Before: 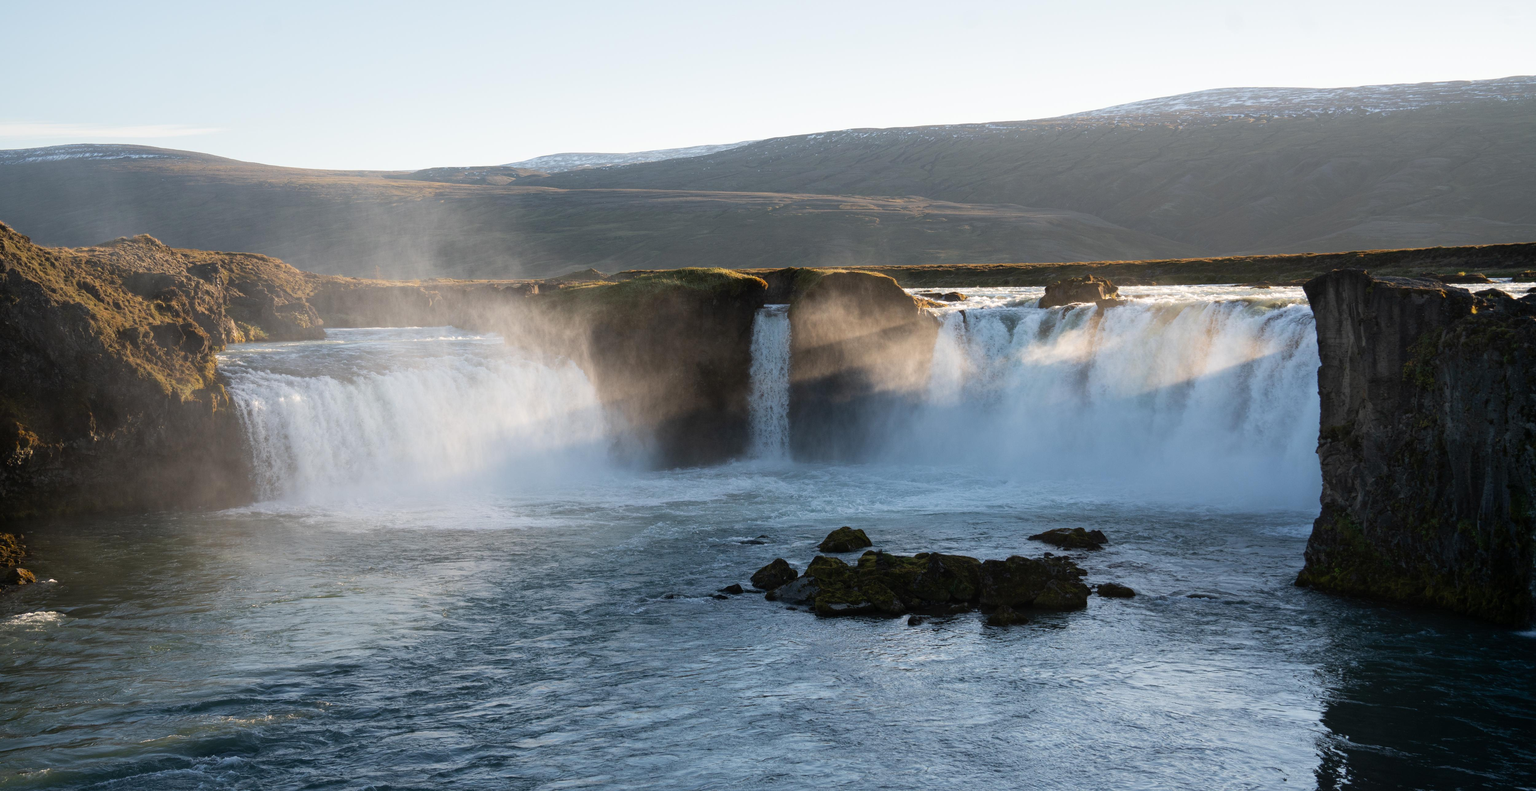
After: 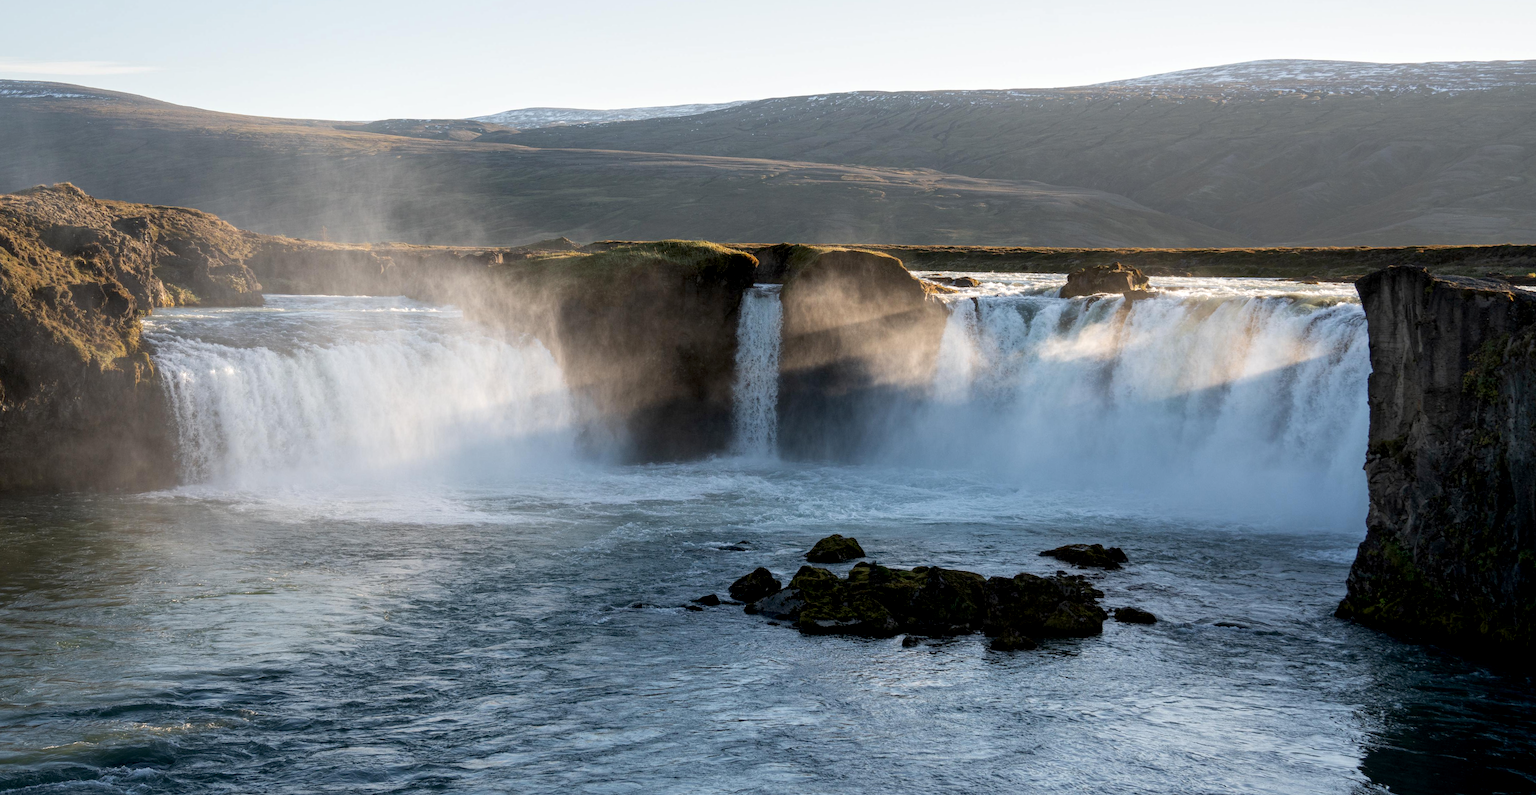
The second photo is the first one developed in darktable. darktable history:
crop and rotate: angle -1.89°, left 3.144%, top 3.629%, right 1.449%, bottom 0.424%
local contrast: on, module defaults
exposure: black level correction 0.005, exposure 0.003 EV, compensate exposure bias true, compensate highlight preservation false
